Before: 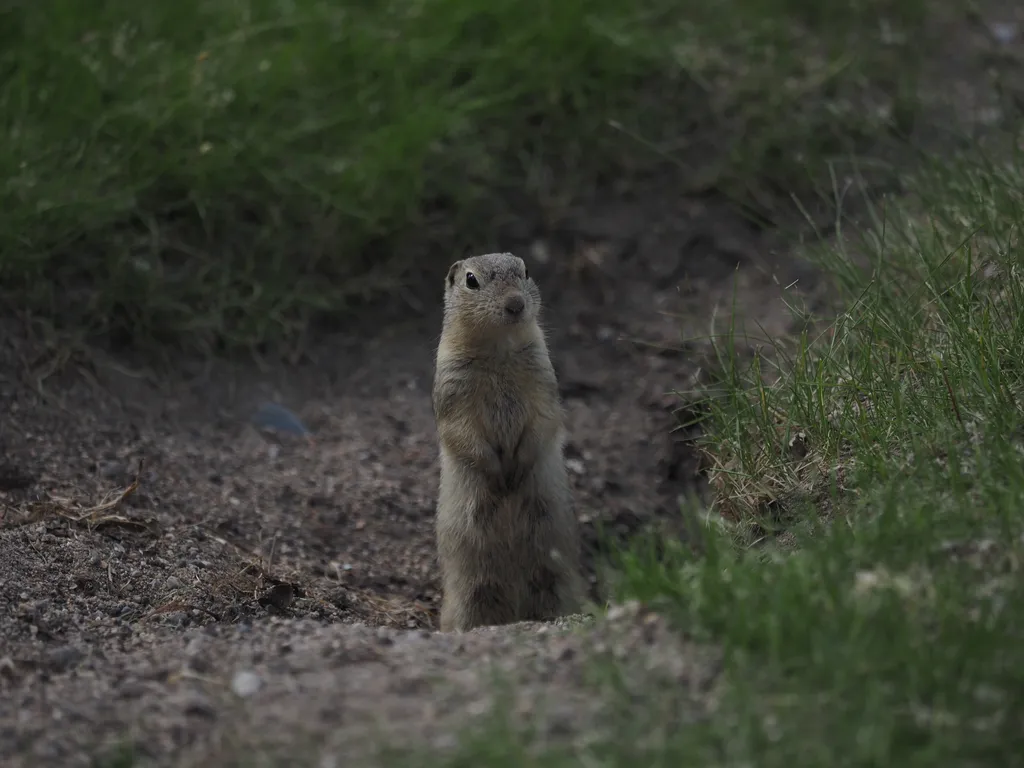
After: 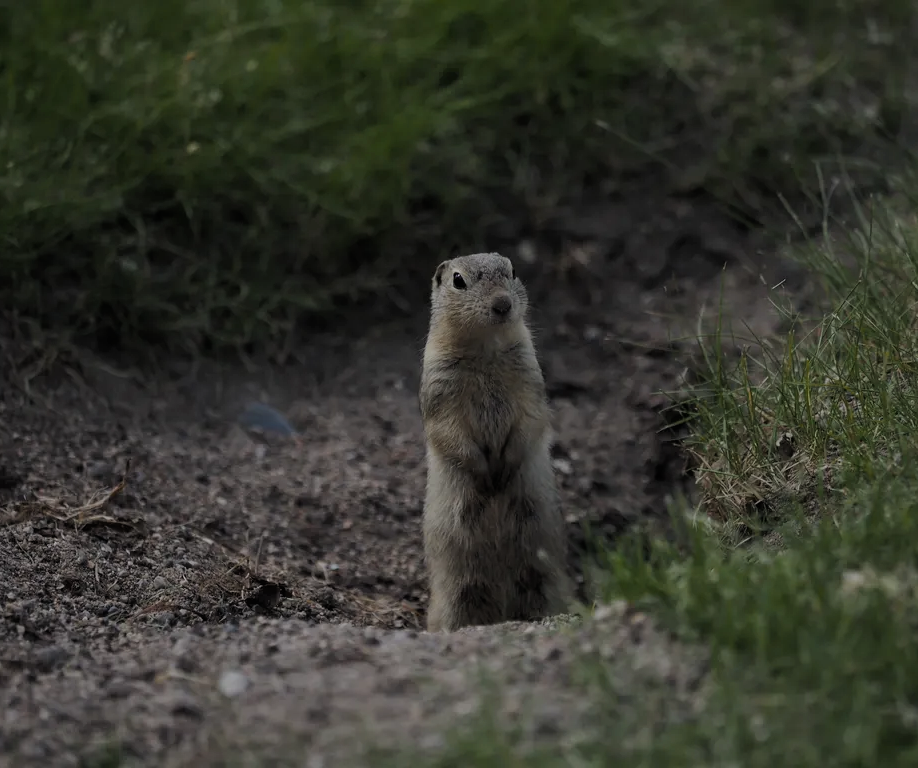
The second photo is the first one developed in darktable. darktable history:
color zones: curves: ch2 [(0, 0.5) (0.143, 0.5) (0.286, 0.416) (0.429, 0.5) (0.571, 0.5) (0.714, 0.5) (0.857, 0.5) (1, 0.5)]
filmic rgb: black relative exposure -7.46 EV, white relative exposure 4.83 EV, hardness 3.4
crop and rotate: left 1.338%, right 8.988%
